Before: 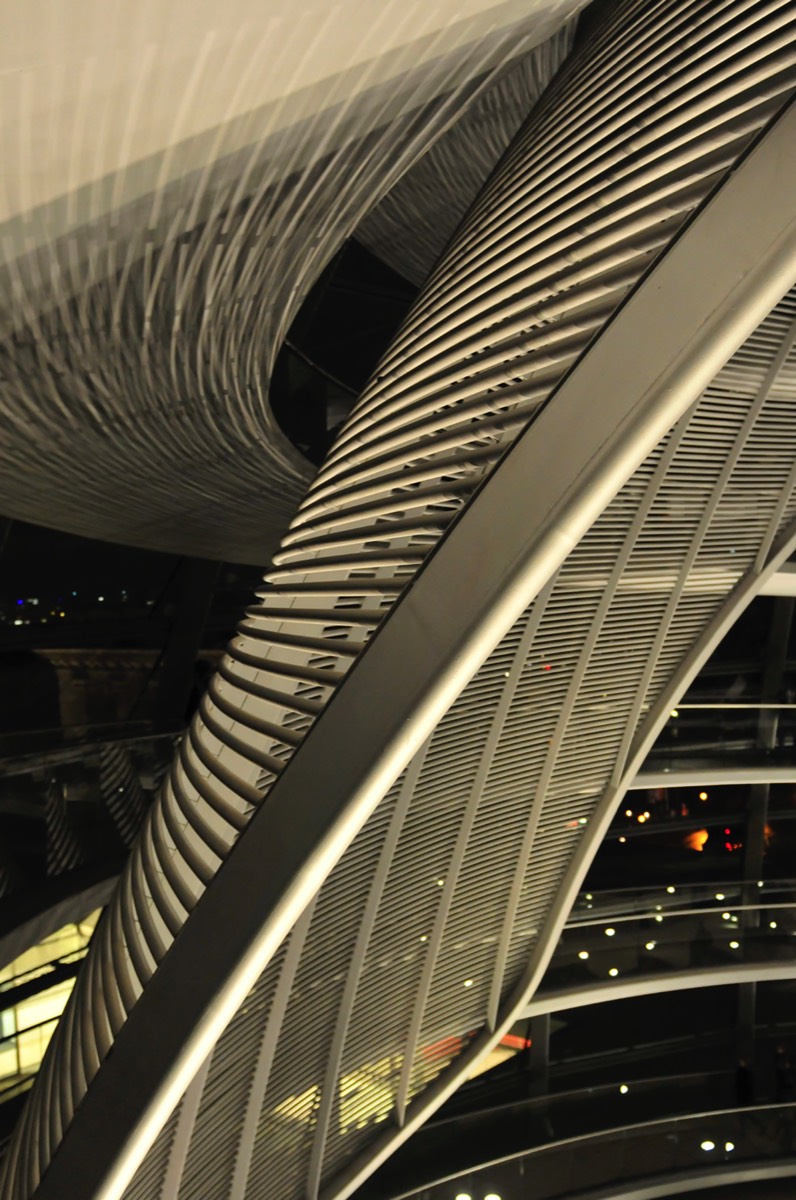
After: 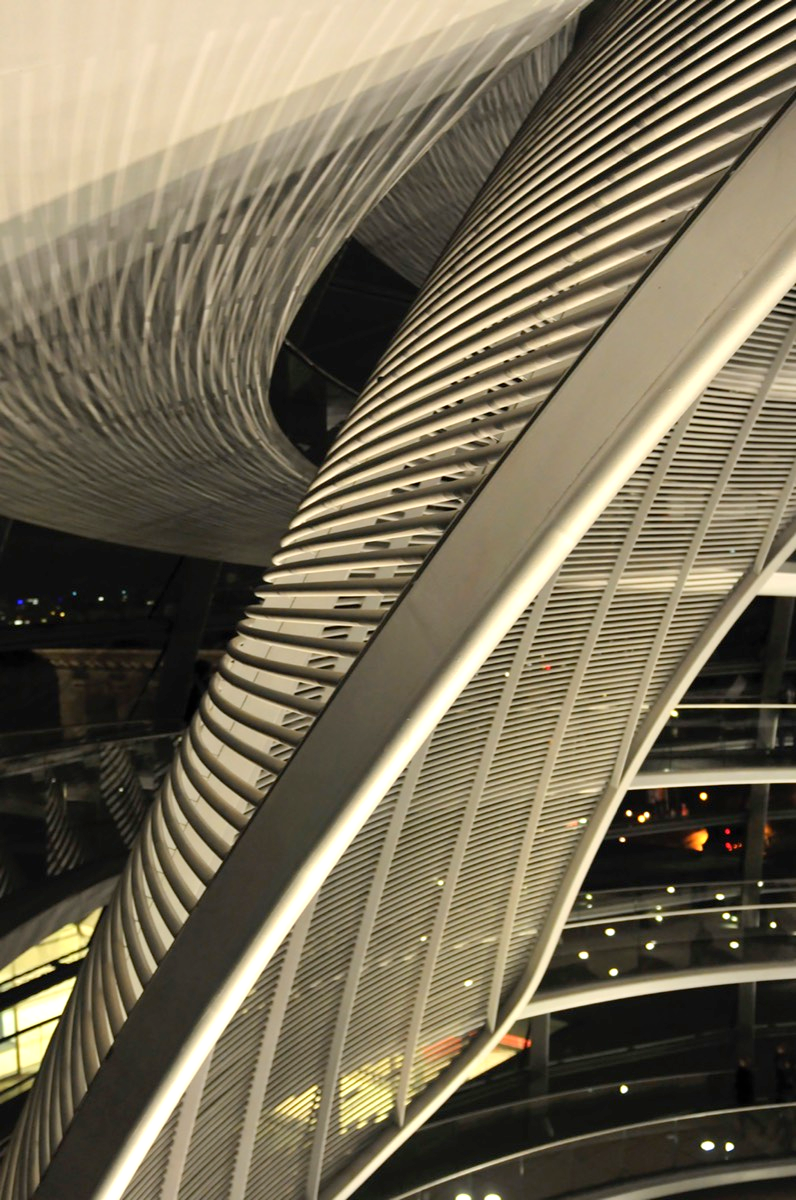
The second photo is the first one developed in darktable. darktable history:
exposure: exposure 0.3 EV, compensate highlight preservation false
